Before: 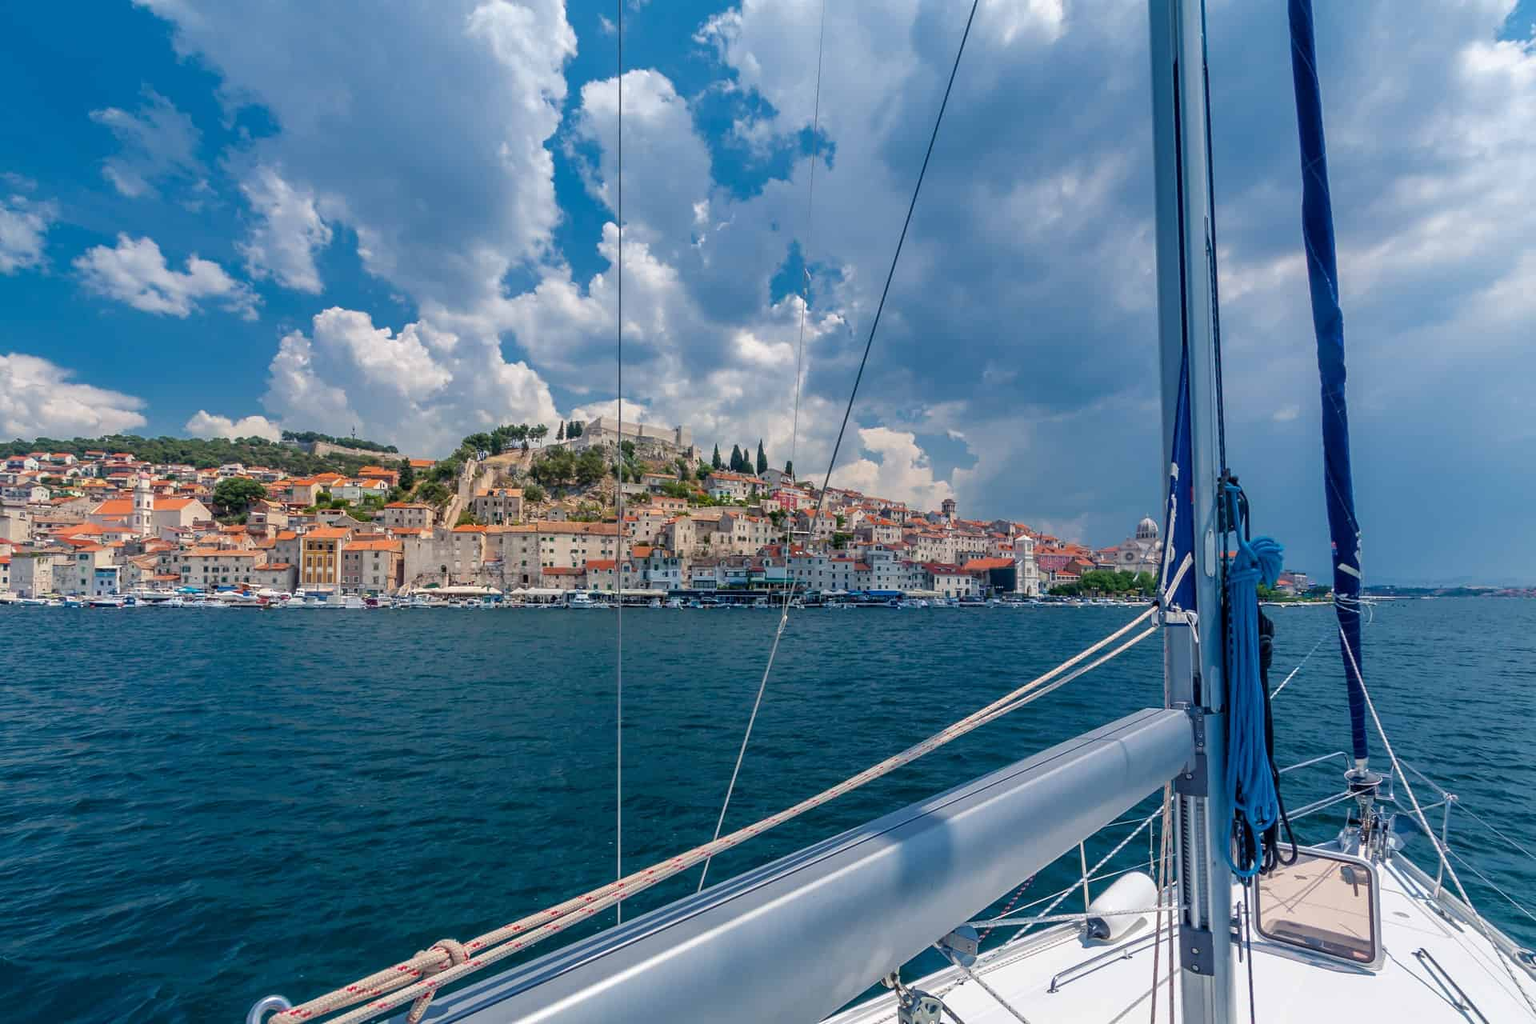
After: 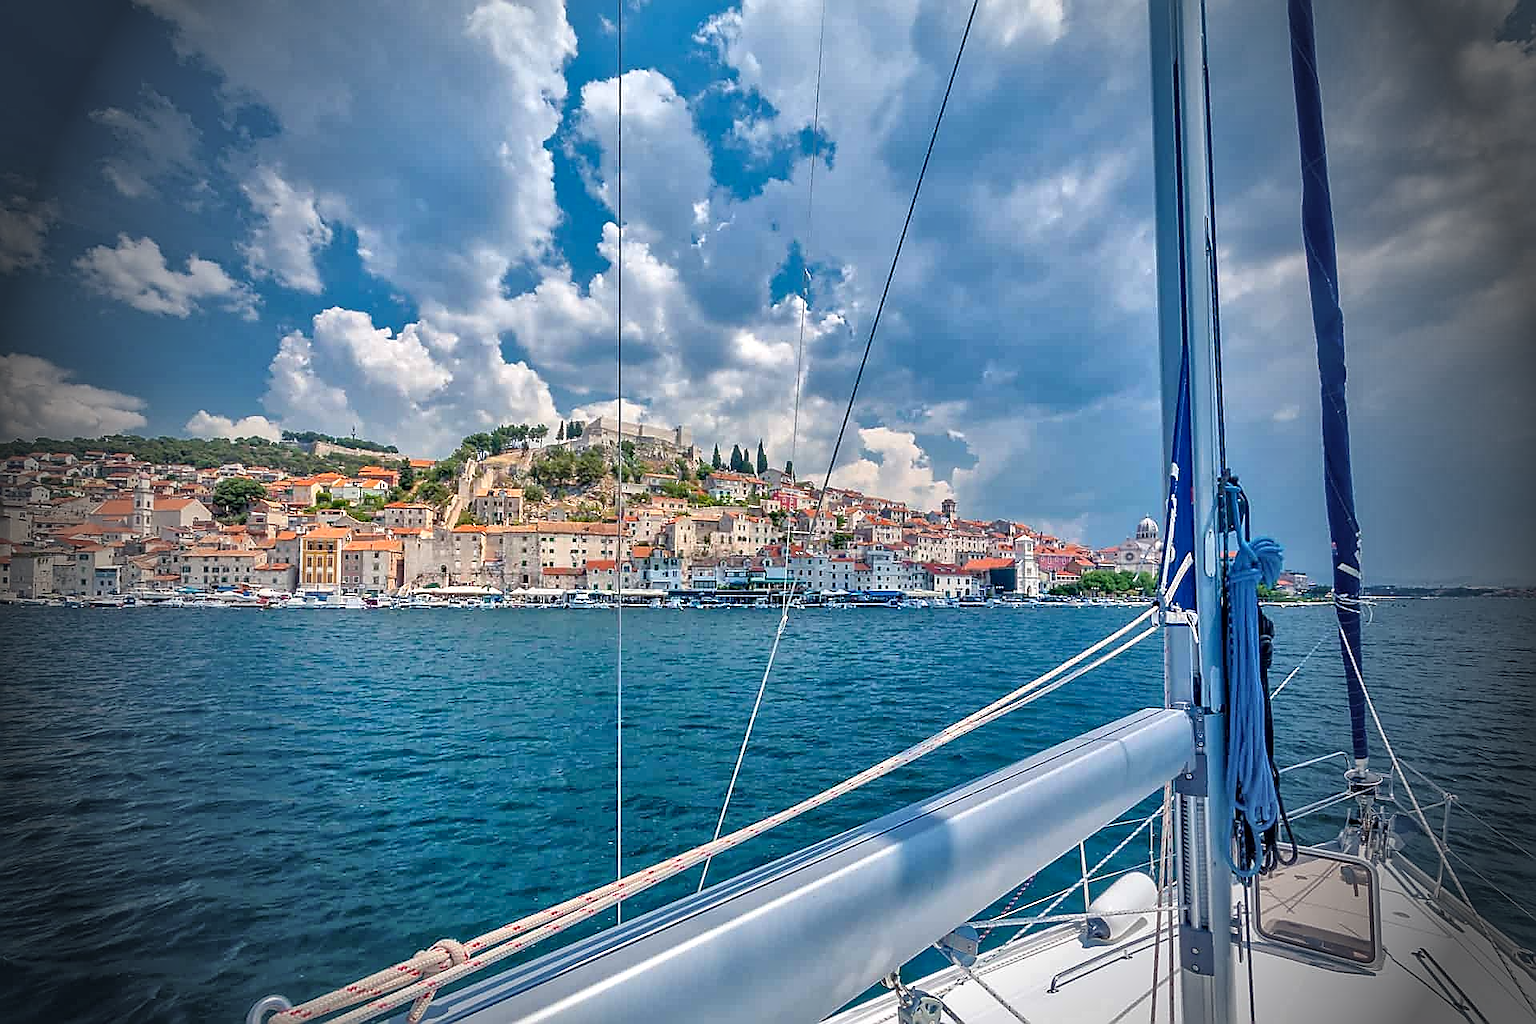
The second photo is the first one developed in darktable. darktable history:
vignetting: fall-off start 65.24%, brightness -0.878, width/height ratio 0.888, unbound false
local contrast: mode bilateral grid, contrast 20, coarseness 50, detail 147%, midtone range 0.2
sharpen: radius 1.421, amount 1.261, threshold 0.808
tone equalizer: -7 EV 0.154 EV, -6 EV 0.565 EV, -5 EV 1.18 EV, -4 EV 1.32 EV, -3 EV 1.18 EV, -2 EV 0.6 EV, -1 EV 0.157 EV, mask exposure compensation -0.513 EV
